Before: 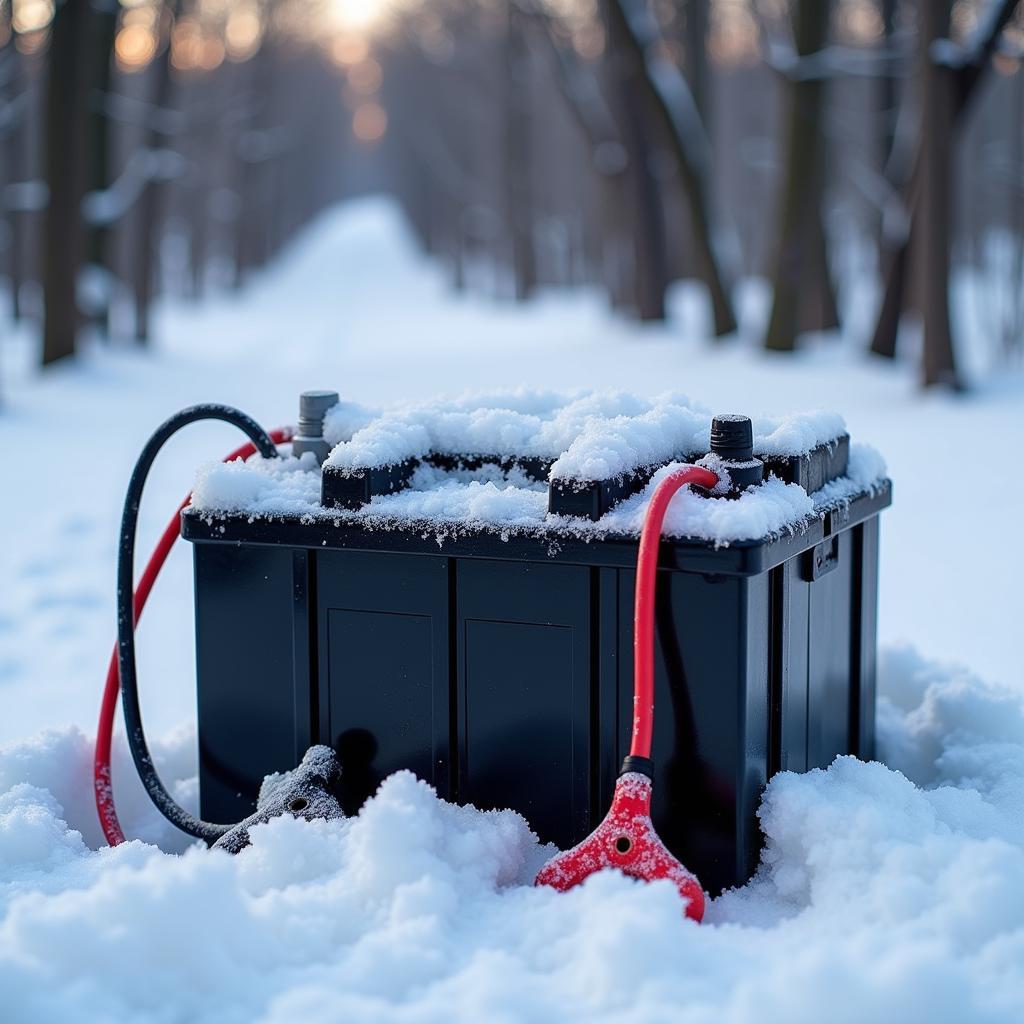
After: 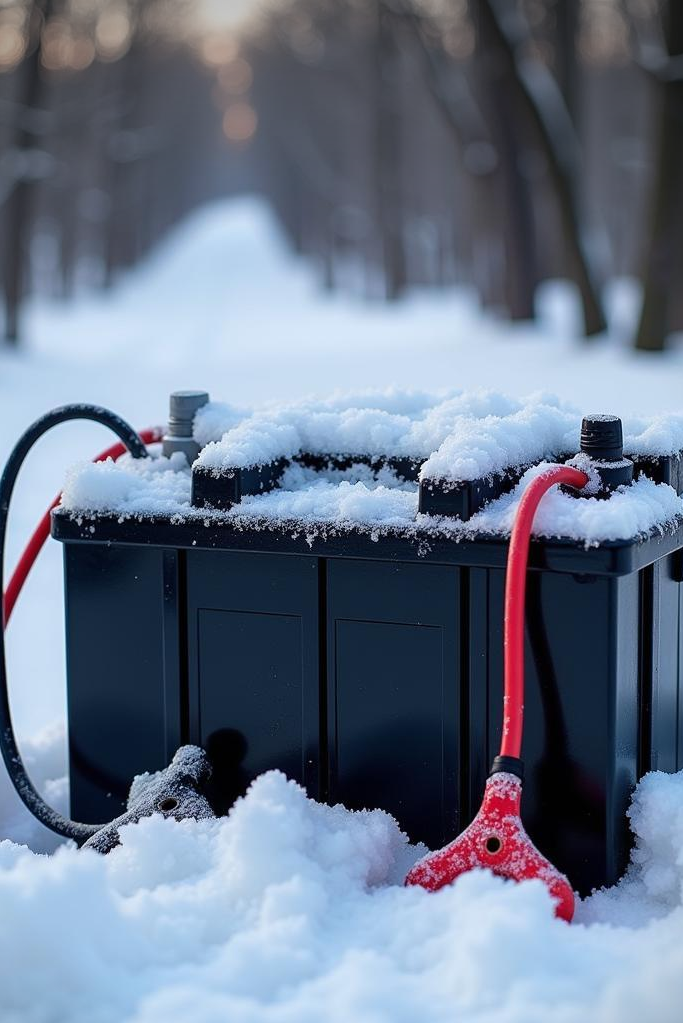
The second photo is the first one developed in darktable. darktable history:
vignetting: center (-0.028, 0.241), unbound false
crop and rotate: left 12.734%, right 20.482%
